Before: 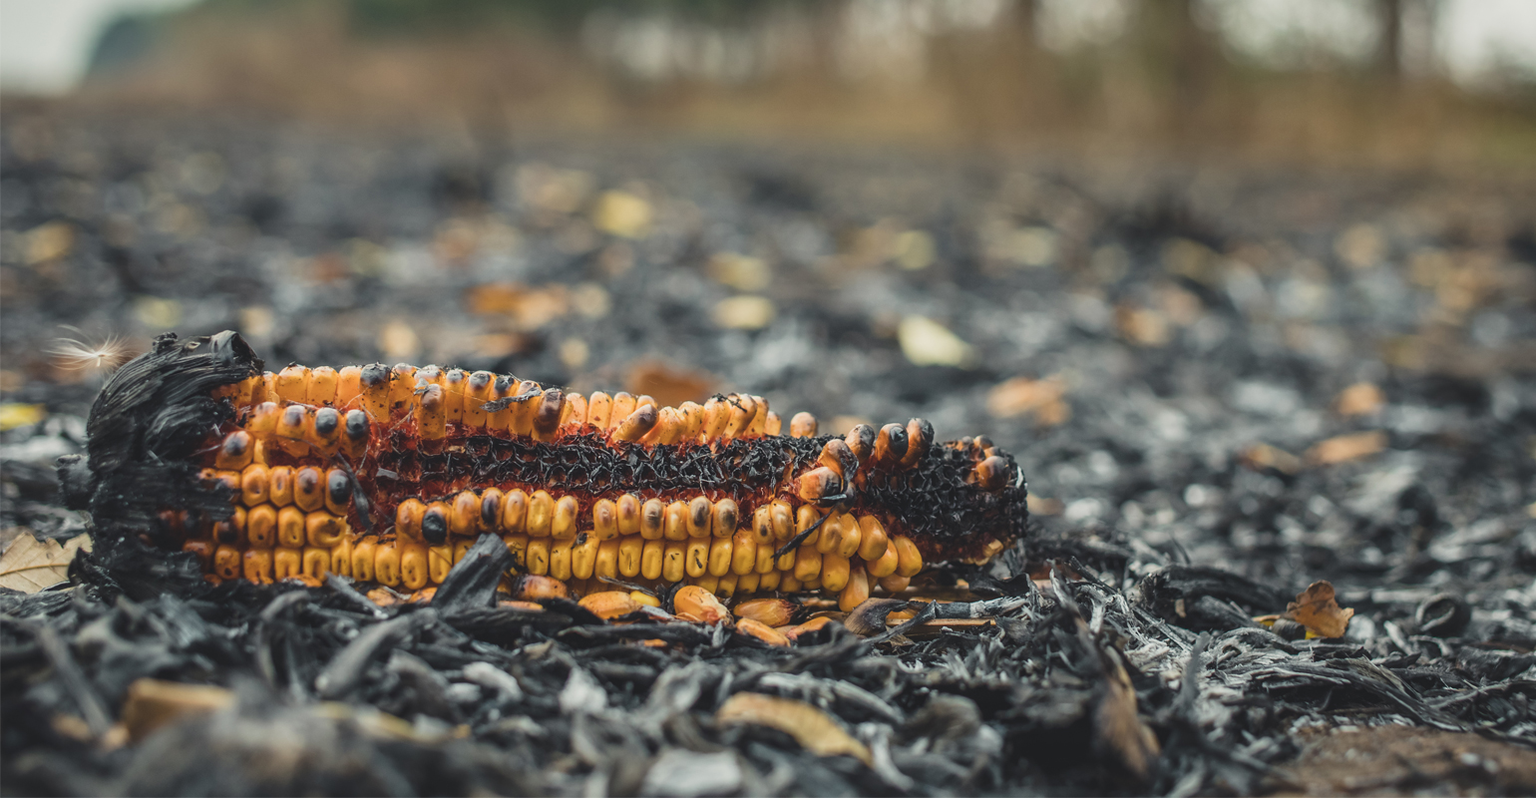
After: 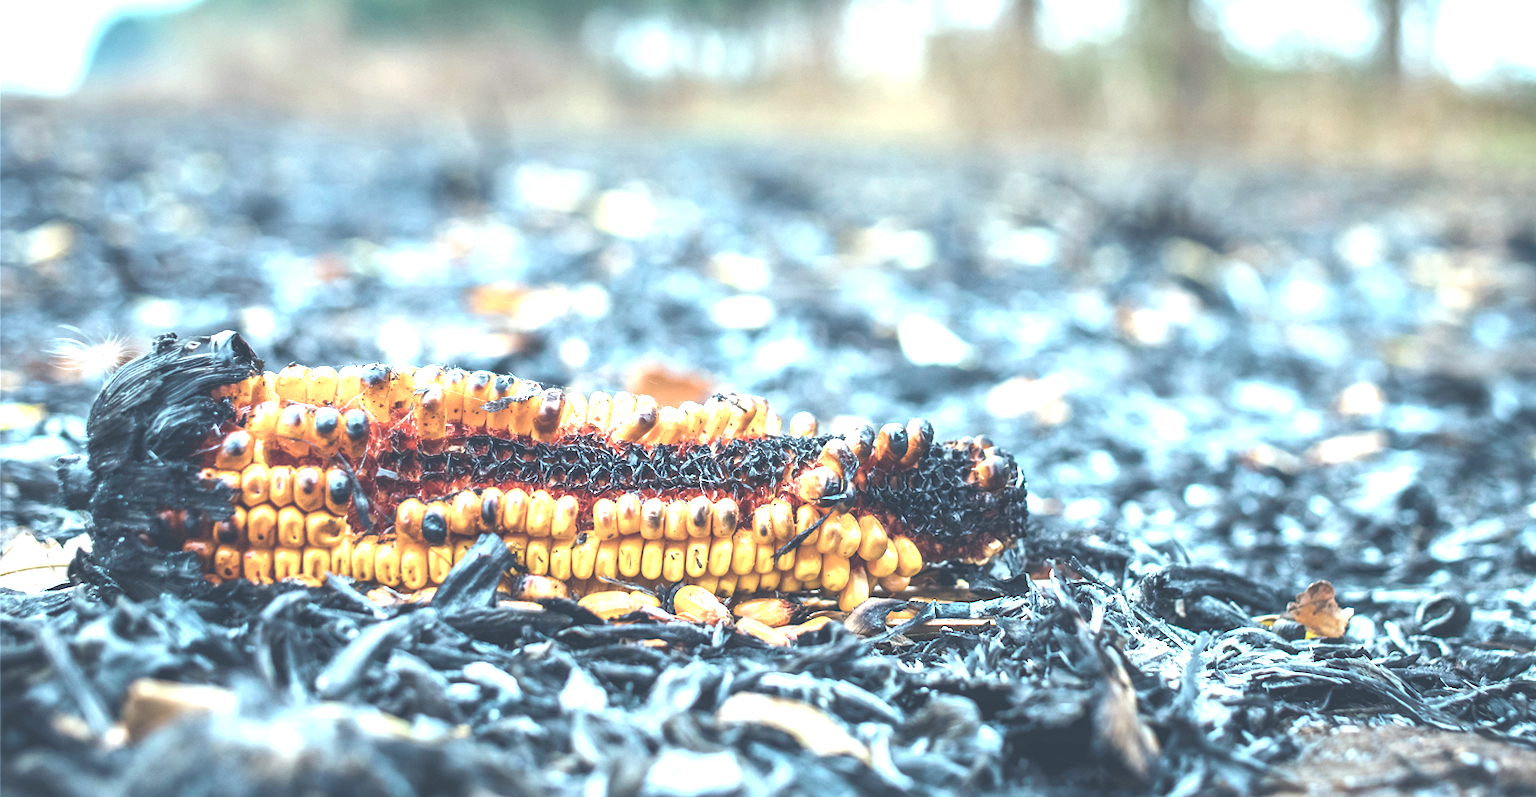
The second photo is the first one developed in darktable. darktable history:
exposure: black level correction 0.001, exposure 1.989 EV, compensate exposure bias true, compensate highlight preservation false
color correction: highlights a* -9.77, highlights b* -21.63
